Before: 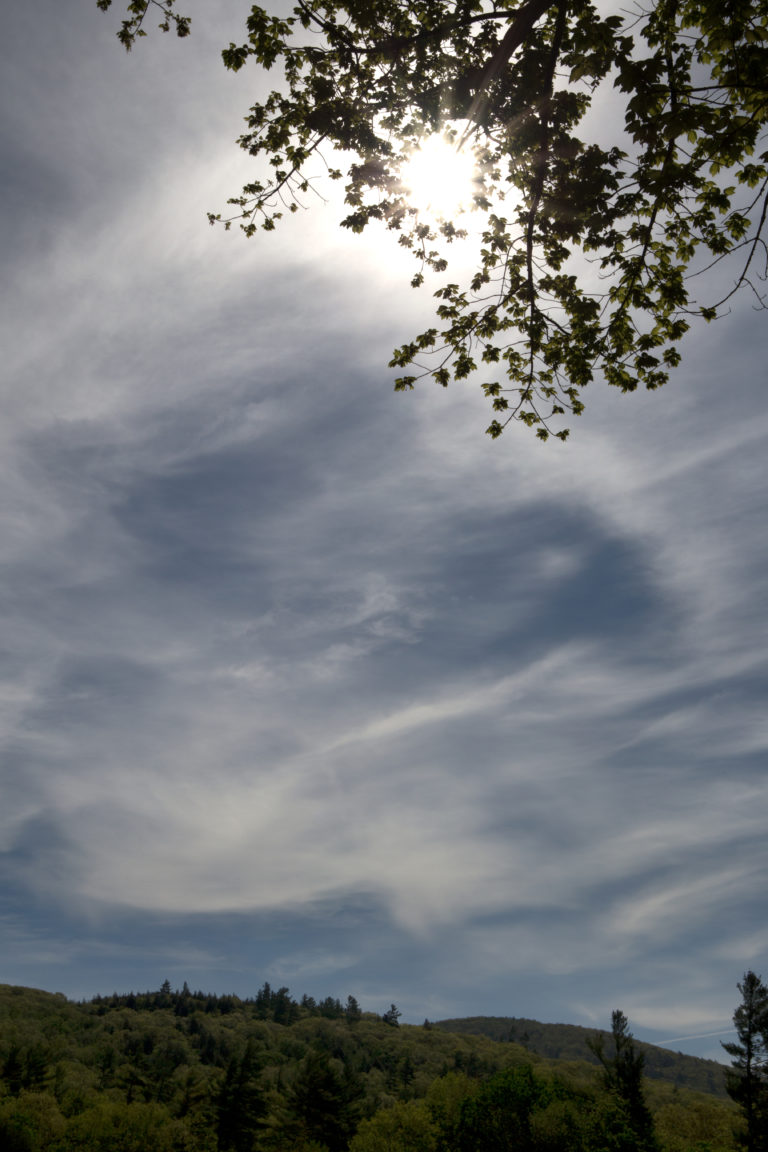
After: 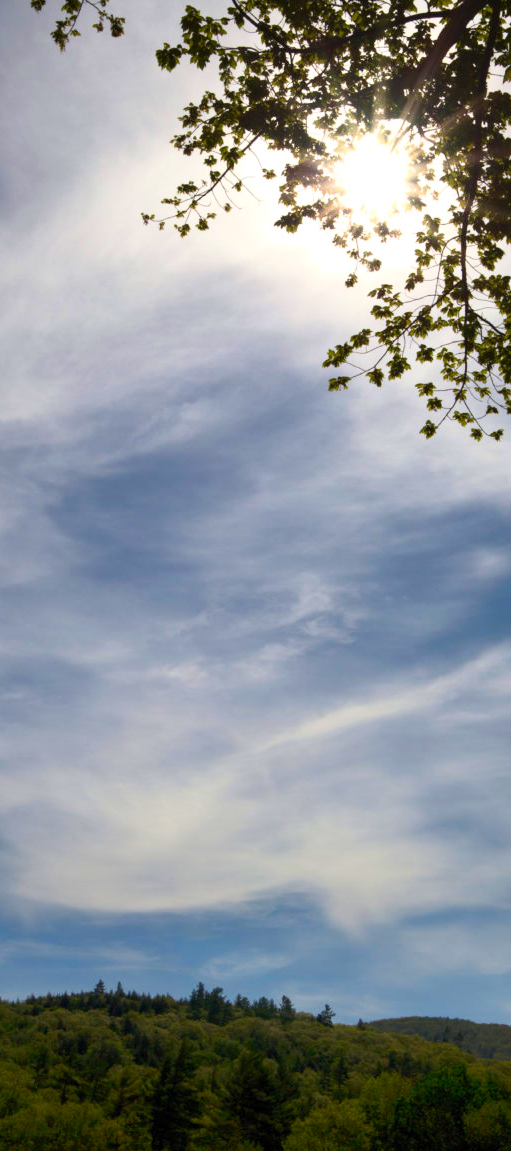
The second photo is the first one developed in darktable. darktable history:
crop and rotate: left 8.61%, right 24.735%
contrast brightness saturation: contrast 0.203, brightness 0.194, saturation 0.819
